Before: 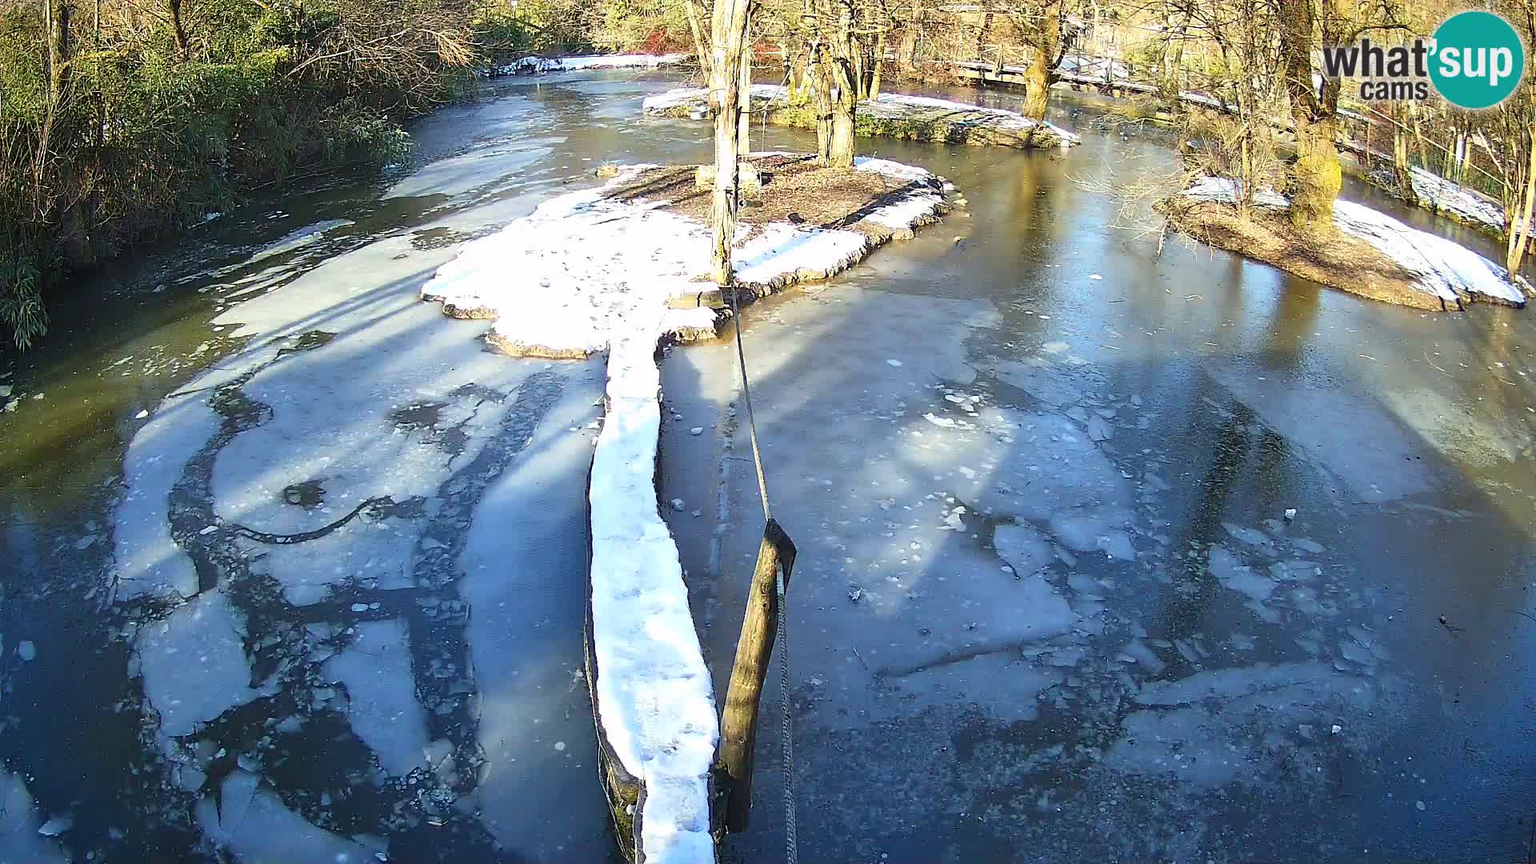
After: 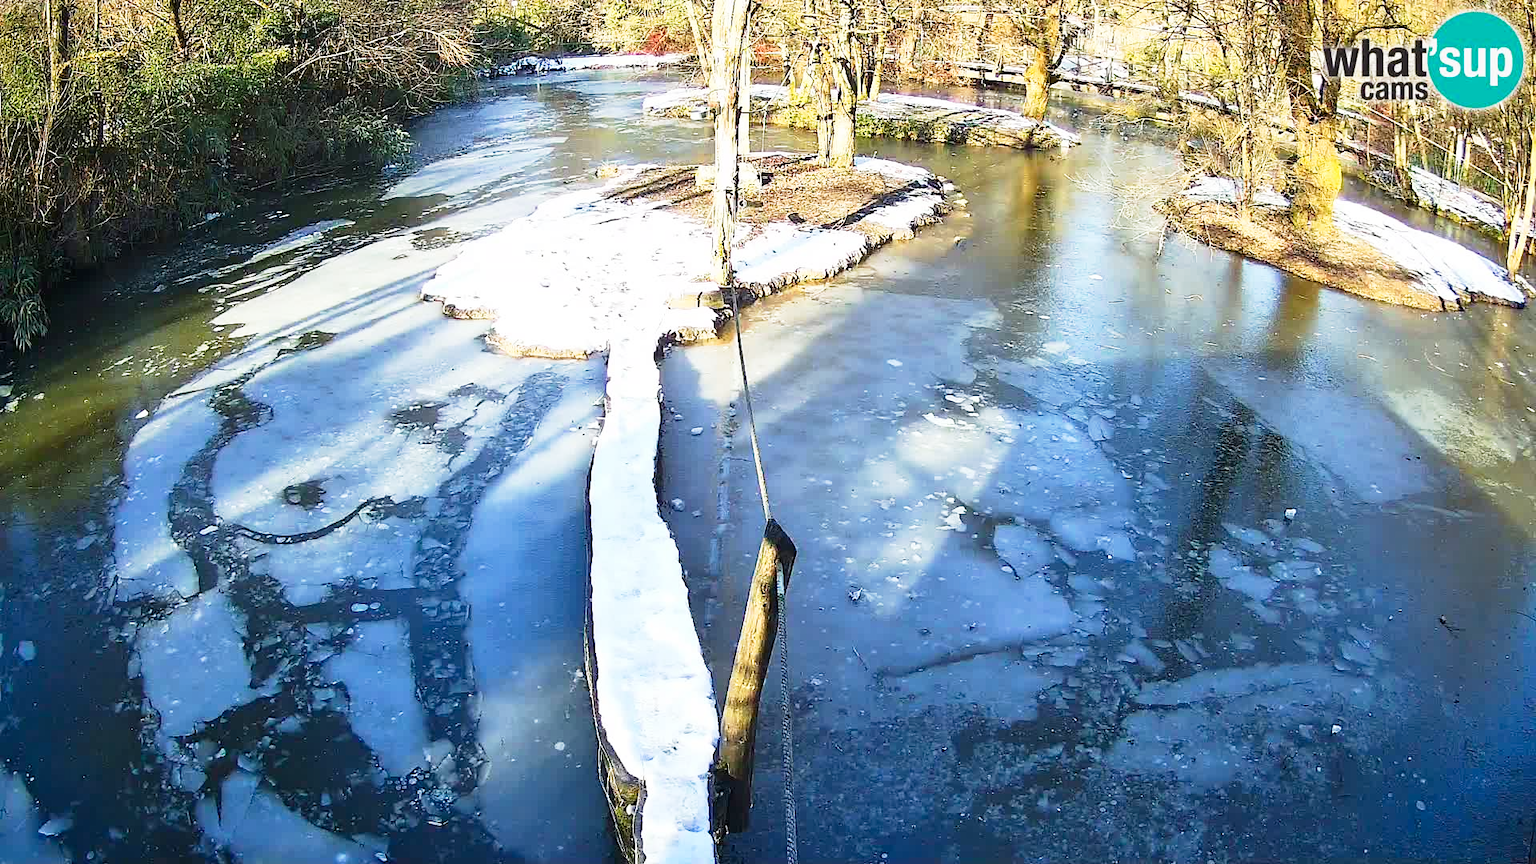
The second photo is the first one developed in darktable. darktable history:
tone curve: curves: ch0 [(0, 0) (0.051, 0.027) (0.096, 0.071) (0.241, 0.247) (0.455, 0.52) (0.594, 0.692) (0.715, 0.845) (0.84, 0.936) (1, 1)]; ch1 [(0, 0) (0.1, 0.038) (0.318, 0.243) (0.399, 0.351) (0.478, 0.469) (0.499, 0.499) (0.534, 0.549) (0.565, 0.605) (0.601, 0.644) (0.666, 0.701) (1, 1)]; ch2 [(0, 0) (0.453, 0.45) (0.479, 0.483) (0.504, 0.499) (0.52, 0.508) (0.561, 0.573) (0.592, 0.617) (0.824, 0.815) (1, 1)], preserve colors none
